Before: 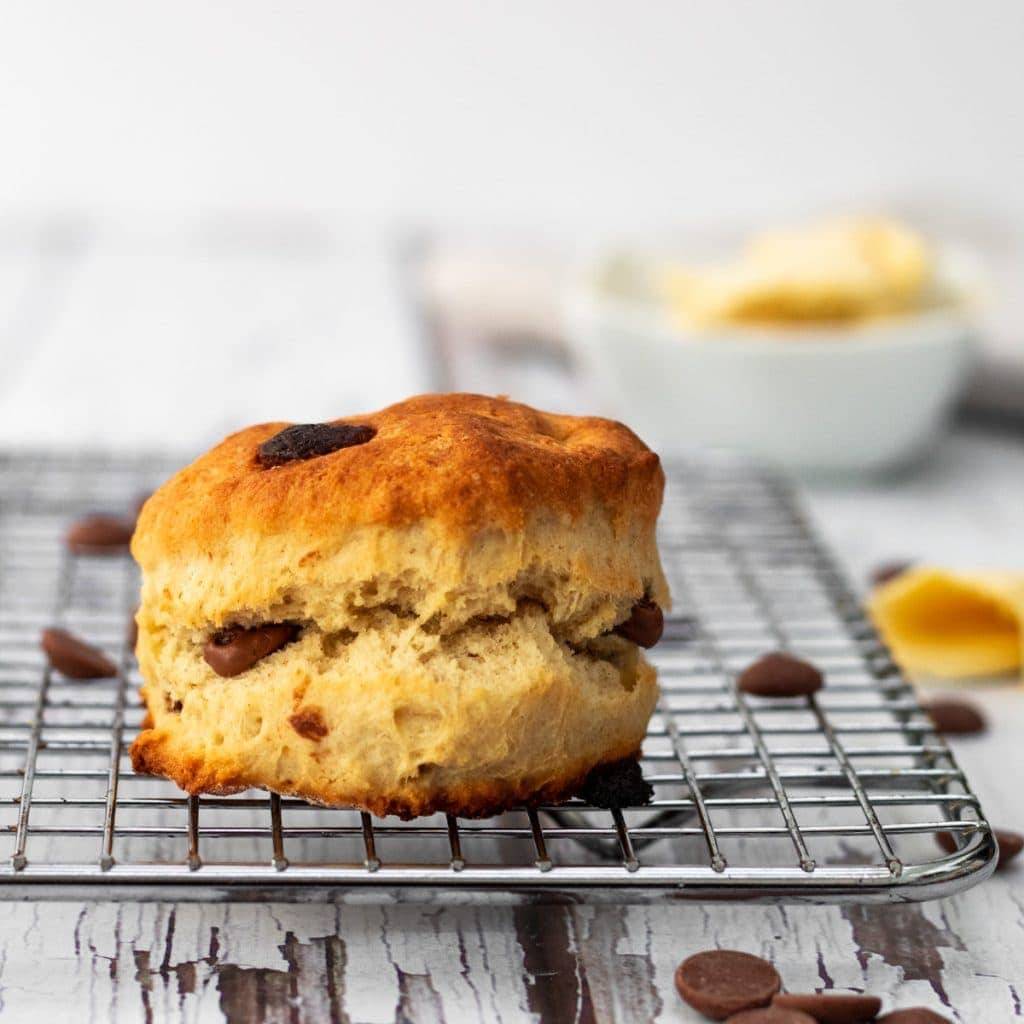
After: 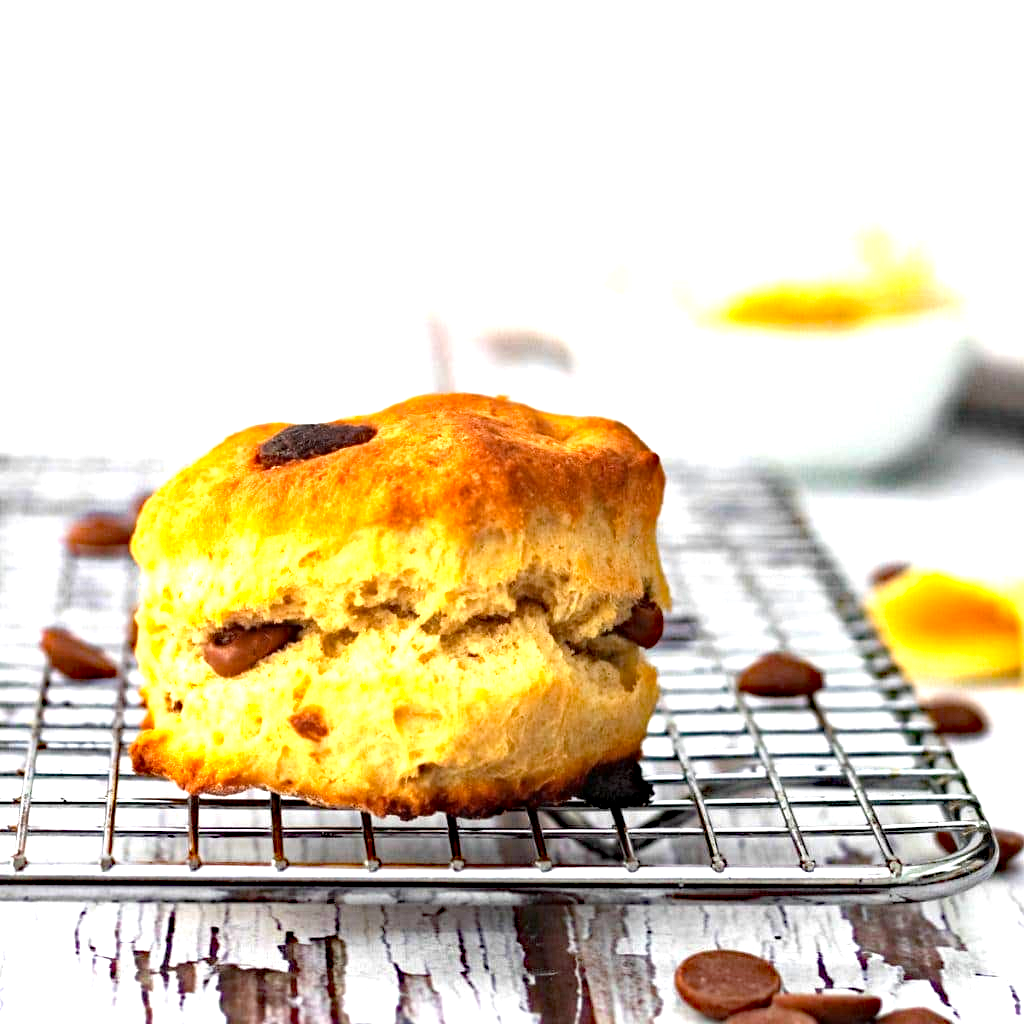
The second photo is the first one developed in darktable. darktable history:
haze removal: strength 0.523, distance 0.922, adaptive false
exposure: black level correction 0, exposure 1.199 EV, compensate exposure bias true, compensate highlight preservation false
